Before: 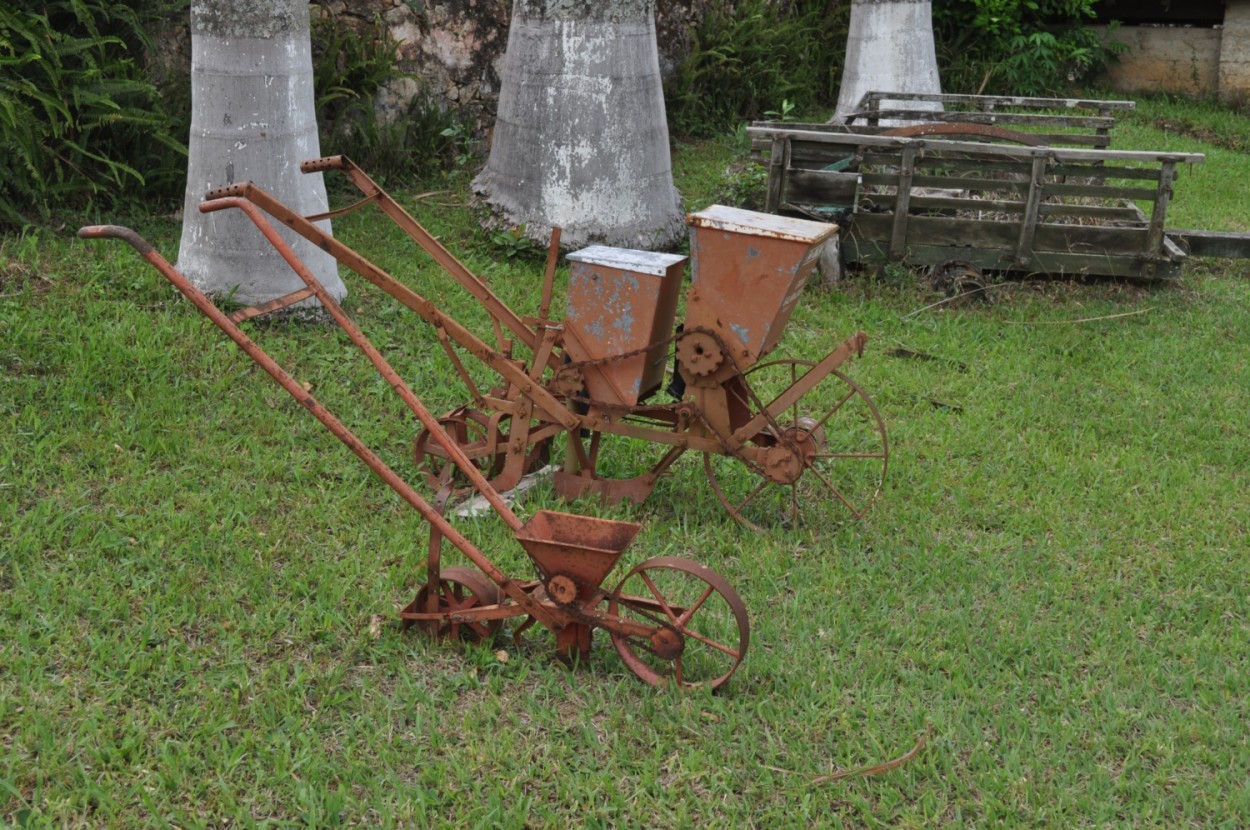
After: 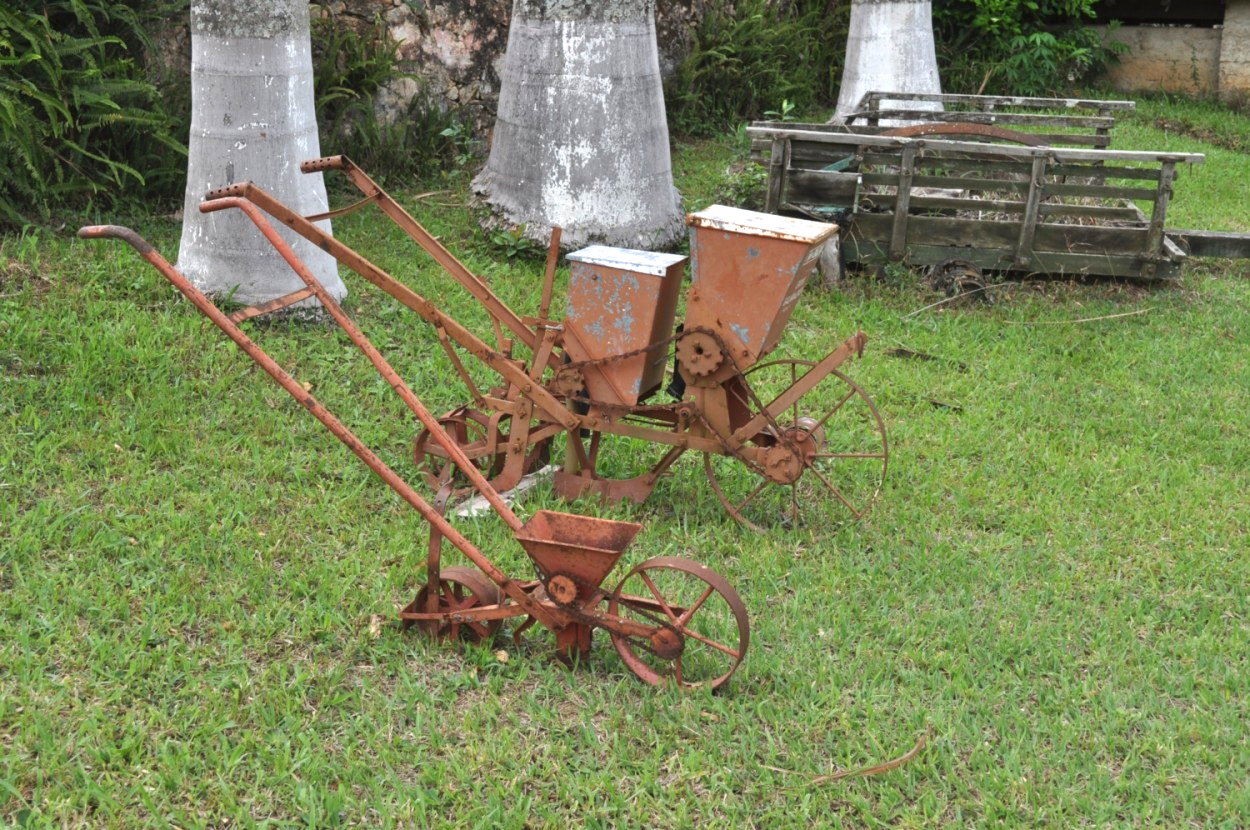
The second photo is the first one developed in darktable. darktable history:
exposure: exposure 0.74 EV, compensate highlight preservation false
